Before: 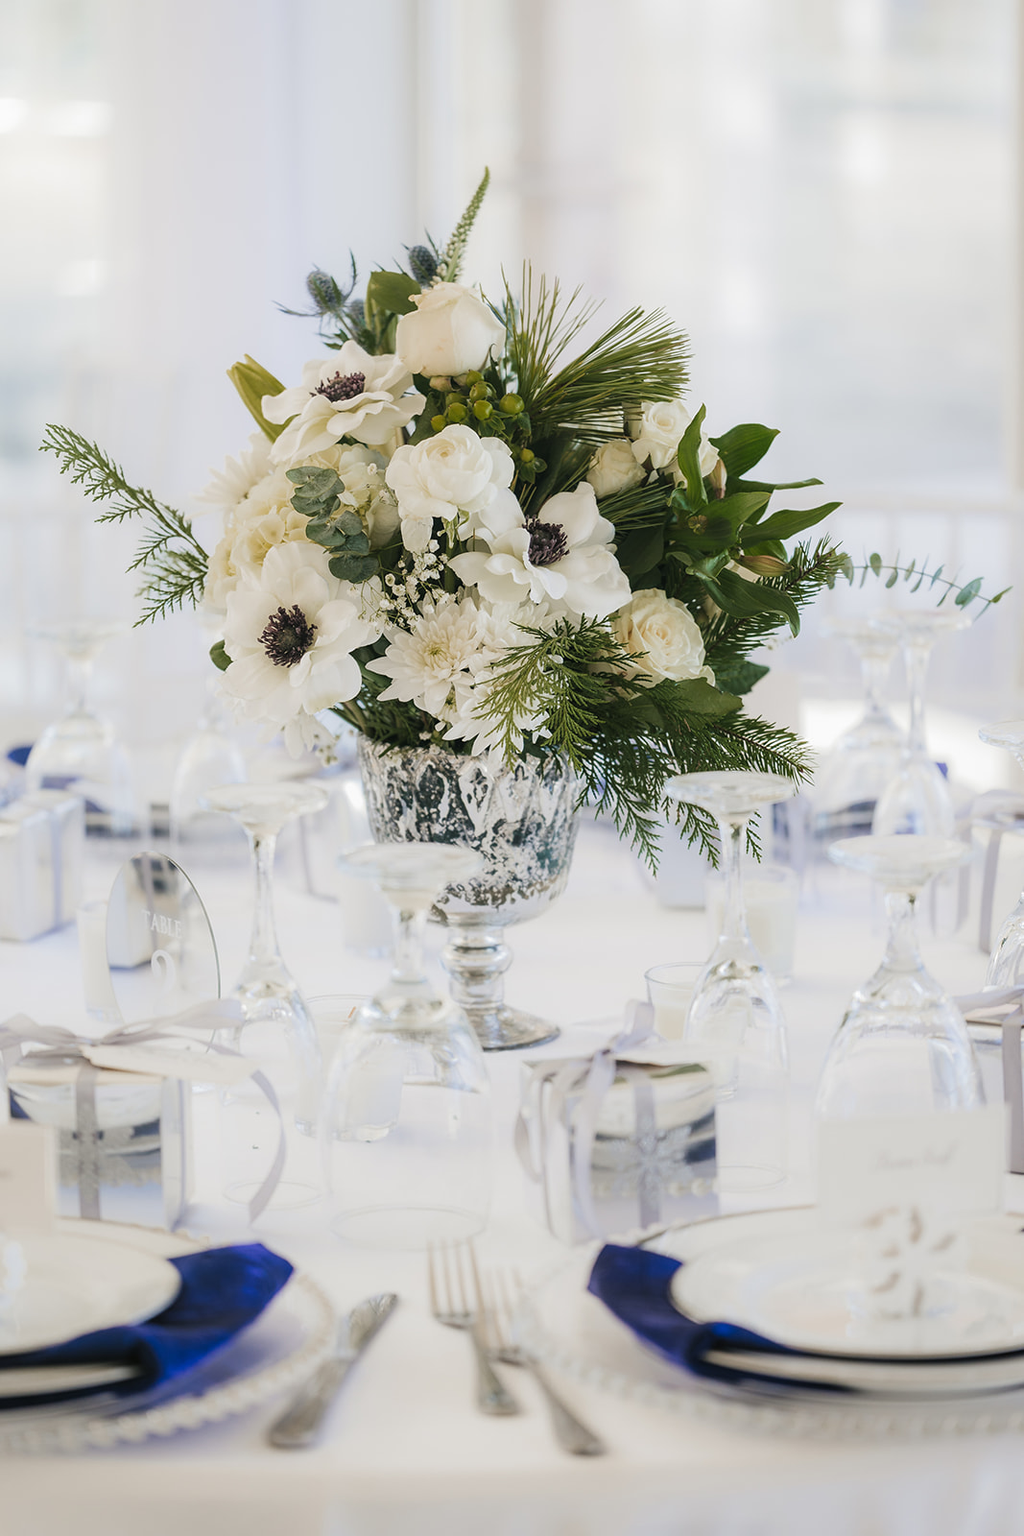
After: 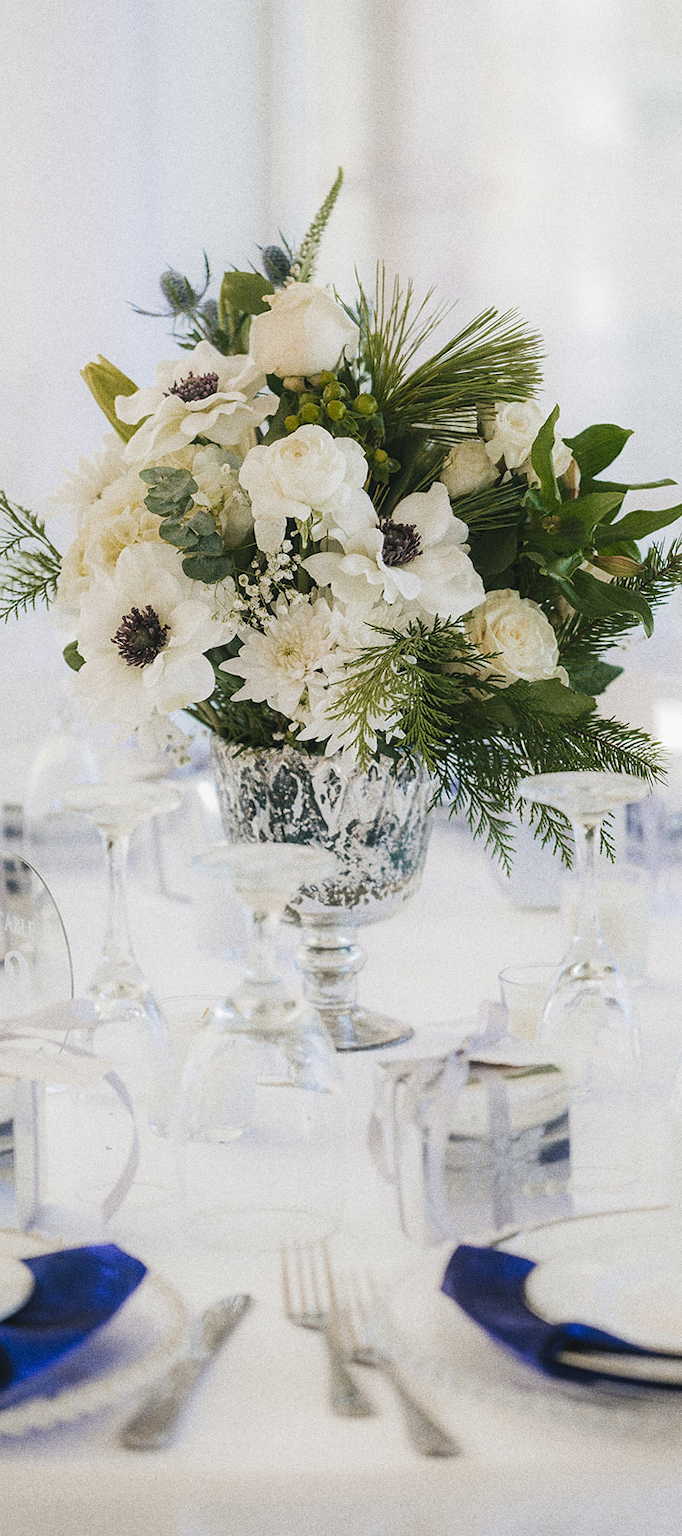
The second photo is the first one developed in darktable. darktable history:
crop and rotate: left 14.385%, right 18.948%
grain: coarseness 0.09 ISO, strength 40%
fill light: on, module defaults
contrast equalizer: y [[0.5, 0.5, 0.468, 0.5, 0.5, 0.5], [0.5 ×6], [0.5 ×6], [0 ×6], [0 ×6]]
